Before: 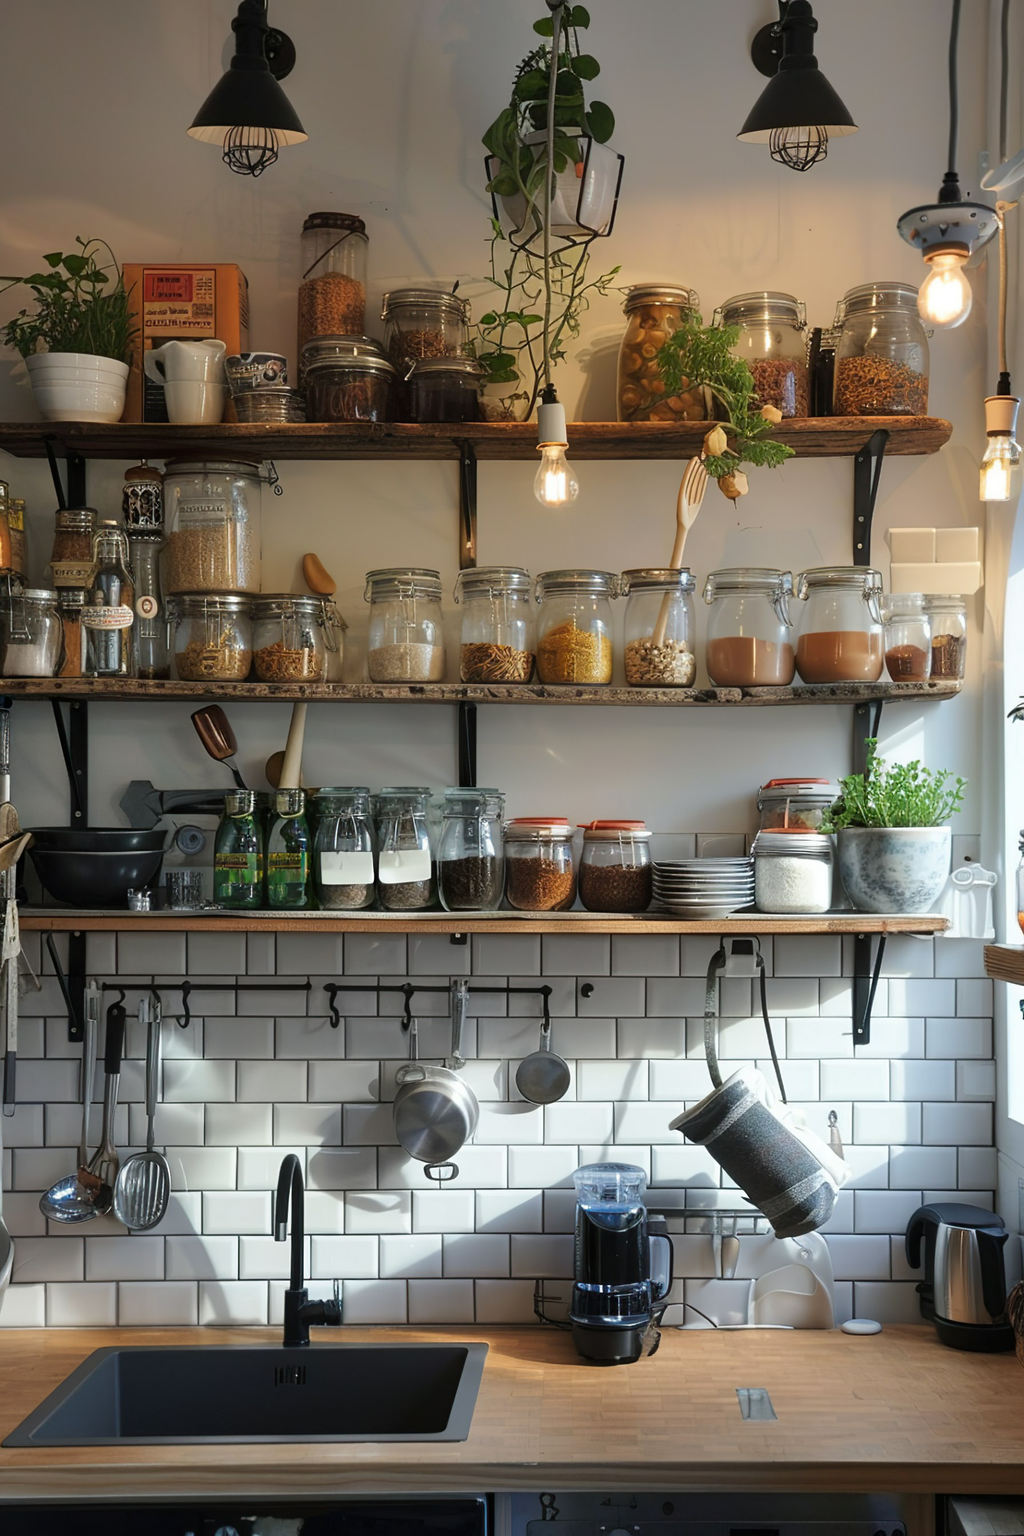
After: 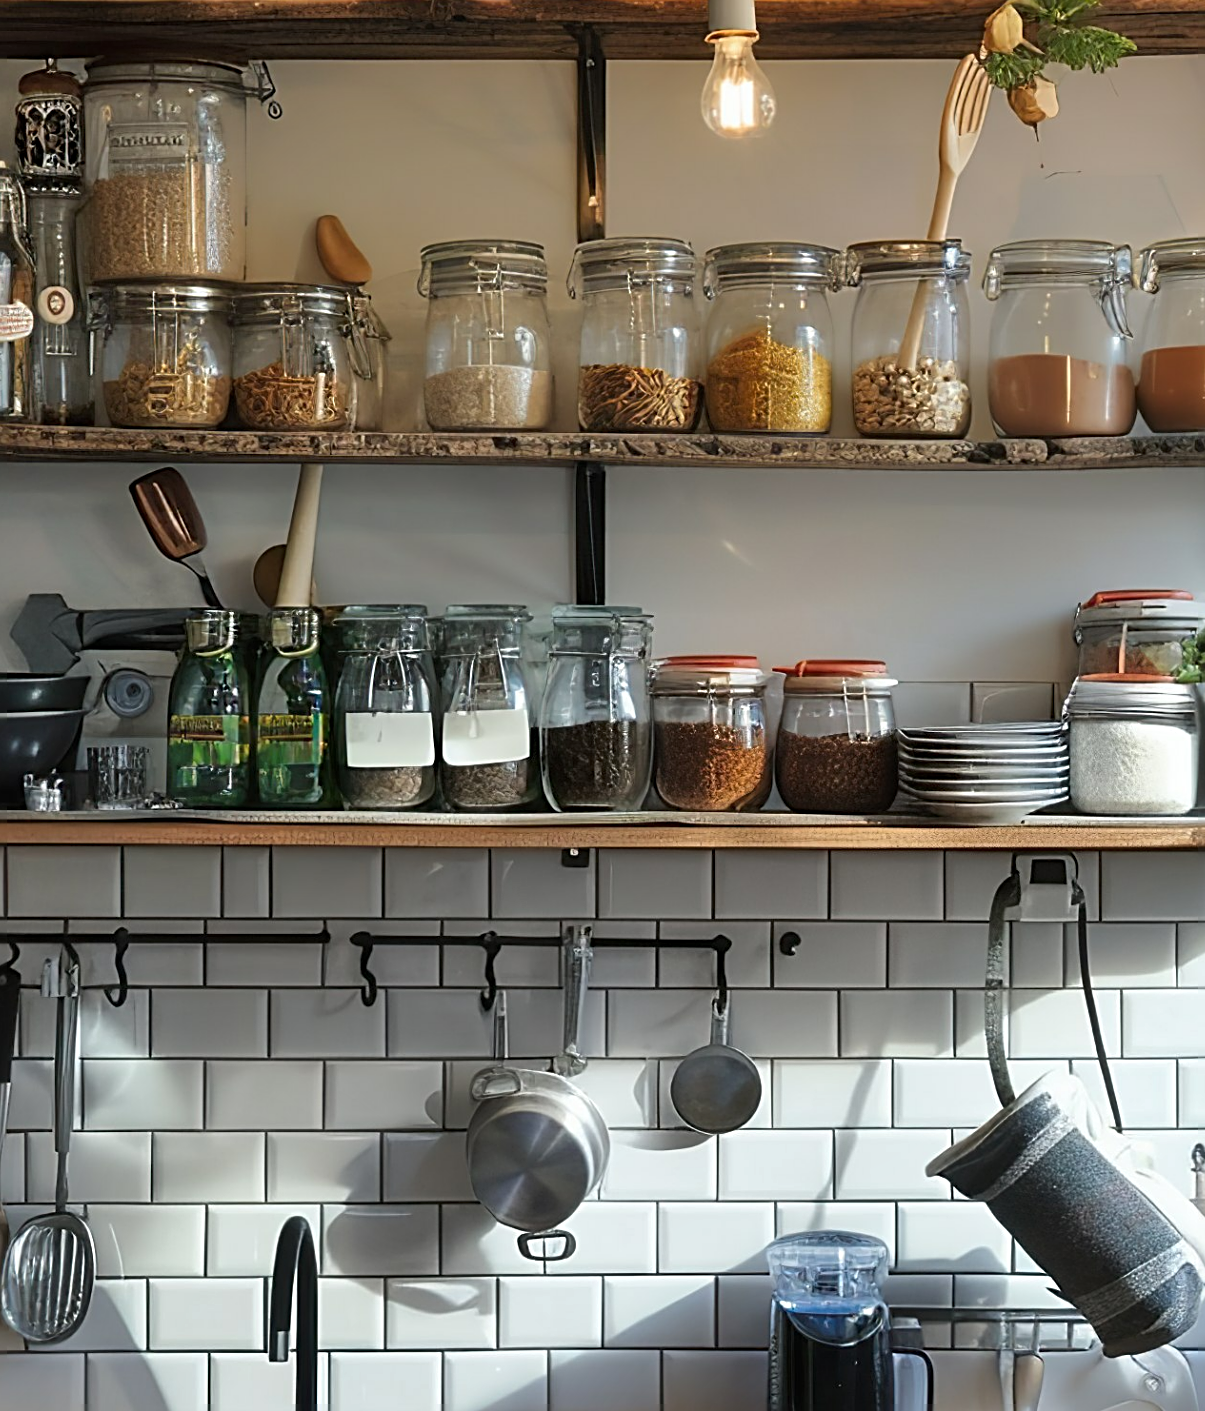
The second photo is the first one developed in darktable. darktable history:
sharpen: radius 2.772
shadows and highlights: low approximation 0.01, soften with gaussian
crop: left 11.127%, top 27.632%, right 18.279%, bottom 17.214%
